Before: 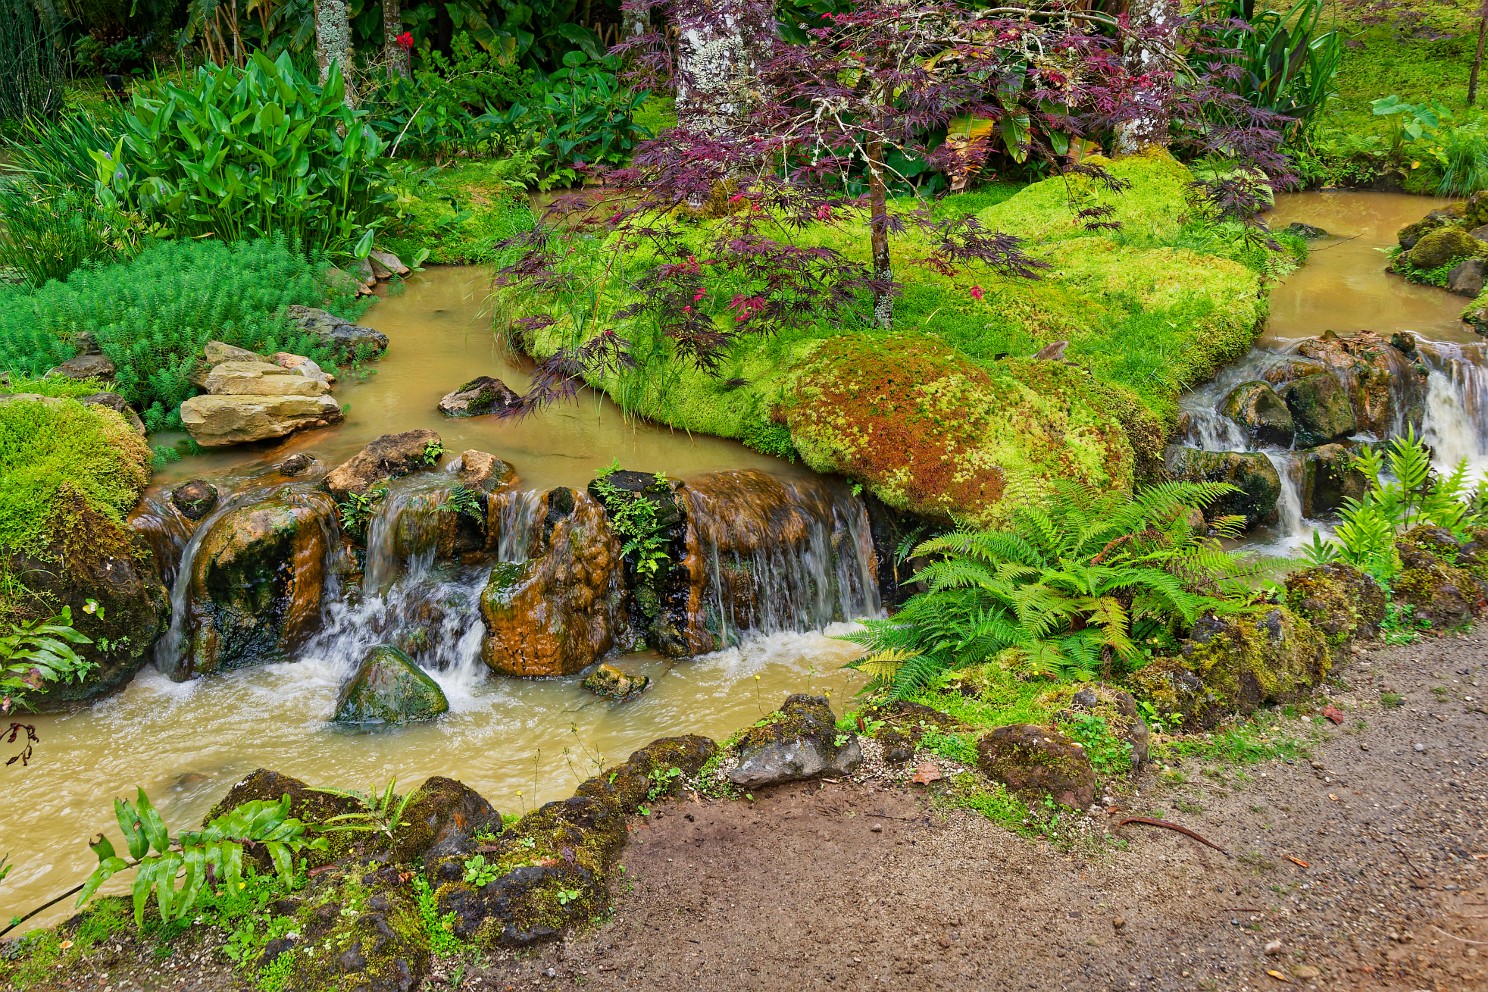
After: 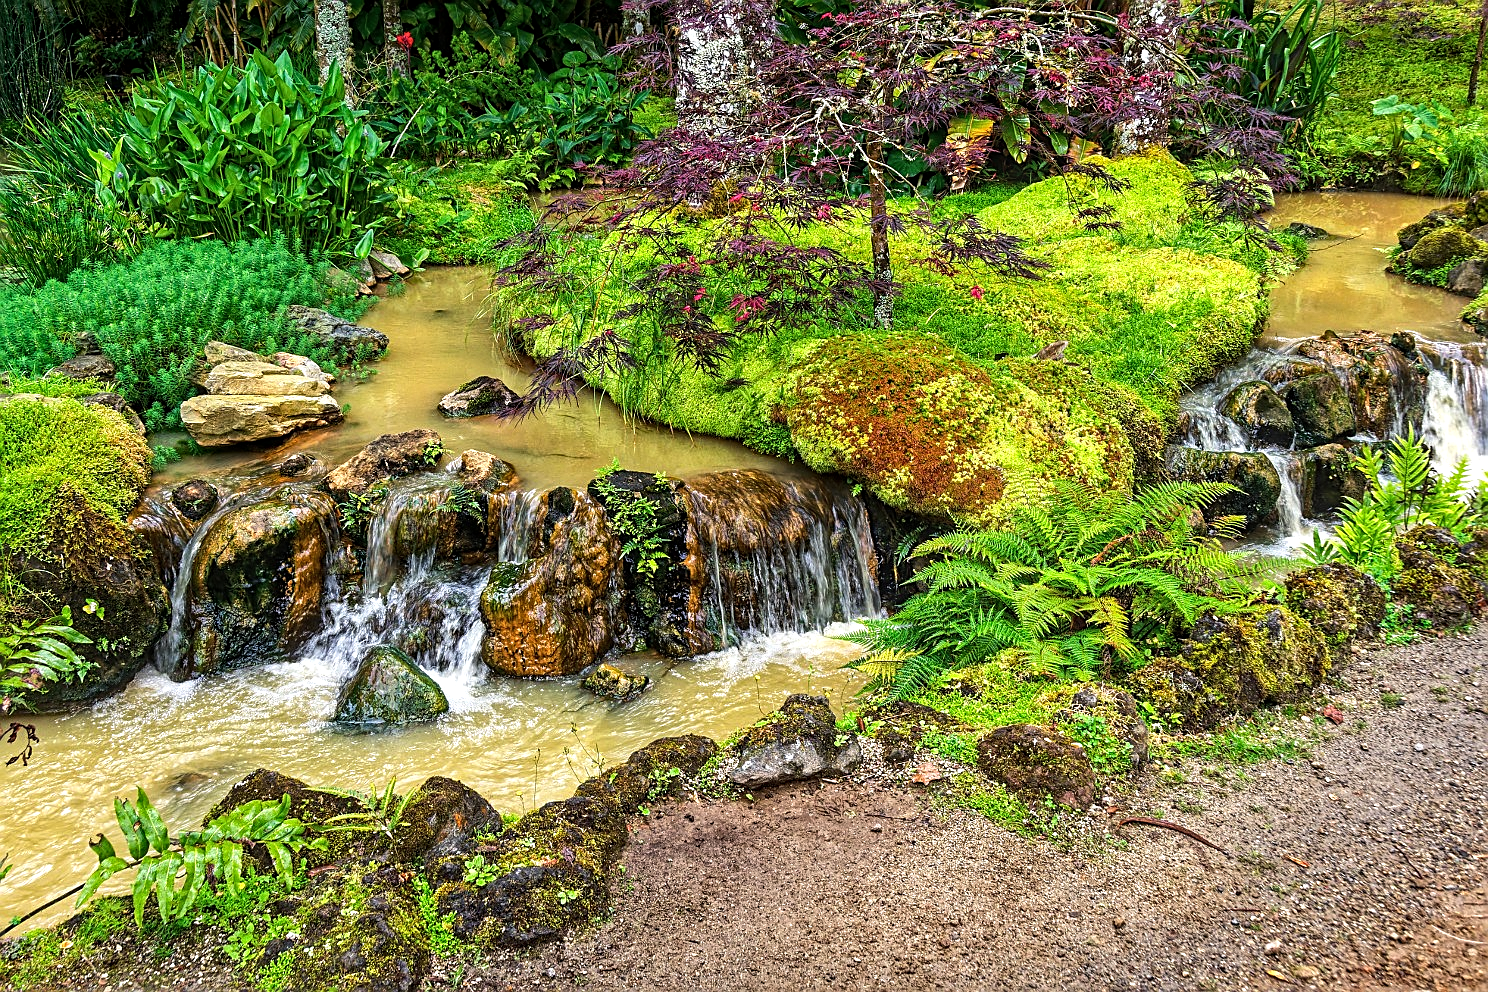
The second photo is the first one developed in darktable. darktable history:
tone equalizer: -8 EV -0.716 EV, -7 EV -0.674 EV, -6 EV -0.633 EV, -5 EV -0.401 EV, -3 EV 0.403 EV, -2 EV 0.6 EV, -1 EV 0.696 EV, +0 EV 0.725 EV, edges refinement/feathering 500, mask exposure compensation -1.57 EV, preserve details no
local contrast: highlights 54%, shadows 51%, detail 130%, midtone range 0.449
sharpen: on, module defaults
